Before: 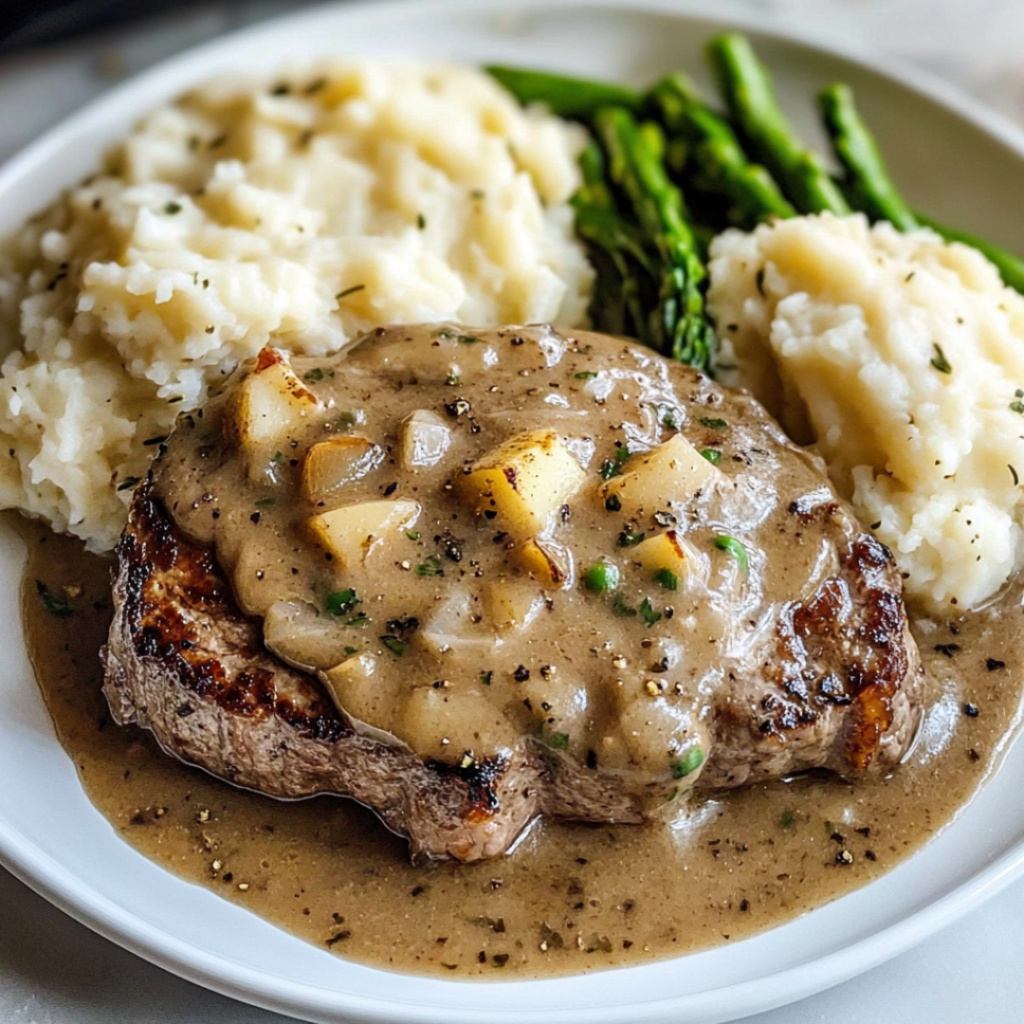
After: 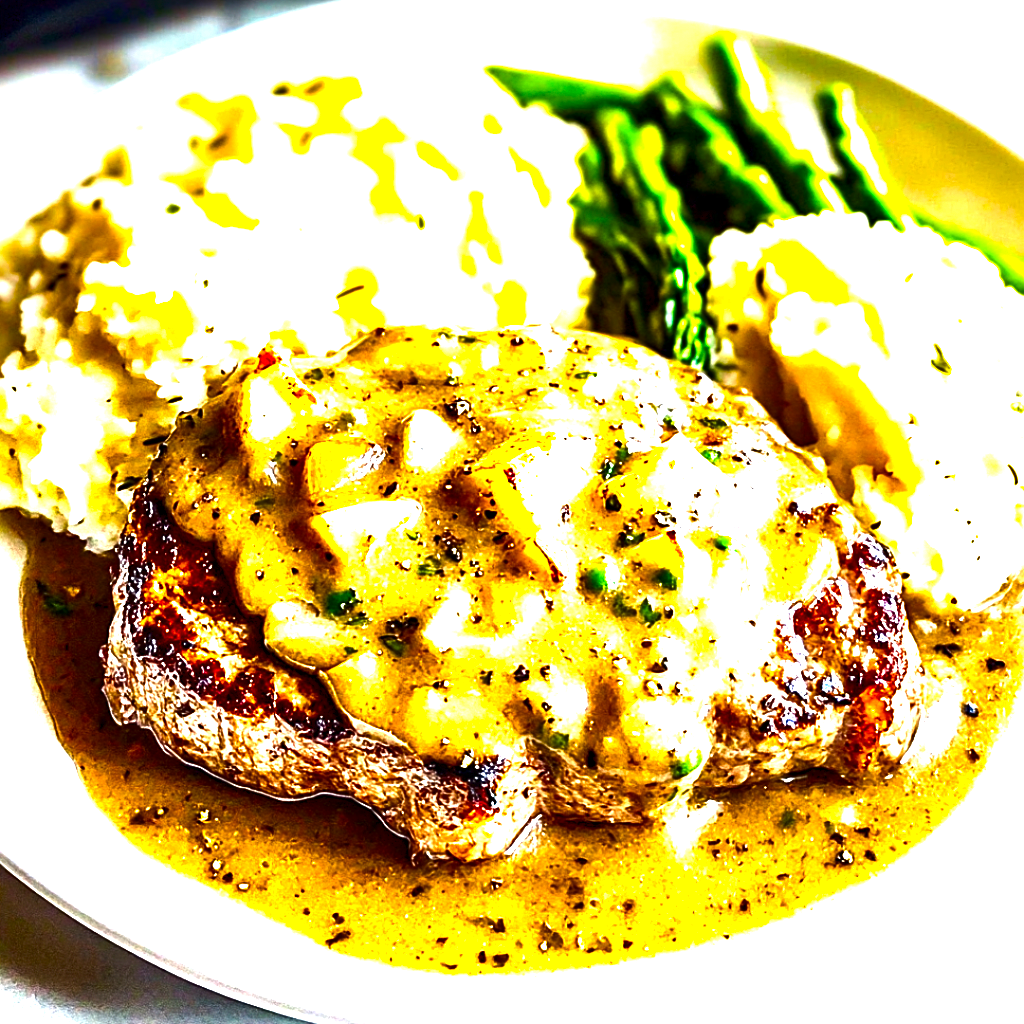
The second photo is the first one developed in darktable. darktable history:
exposure: exposure 2.003 EV, compensate highlight preservation false
contrast brightness saturation: brightness -0.25, saturation 0.2
color balance rgb: linear chroma grading › global chroma 9%, perceptual saturation grading › global saturation 36%, perceptual saturation grading › shadows 35%, perceptual brilliance grading › global brilliance 15%, perceptual brilliance grading › shadows -35%, global vibrance 15%
sharpen: on, module defaults
